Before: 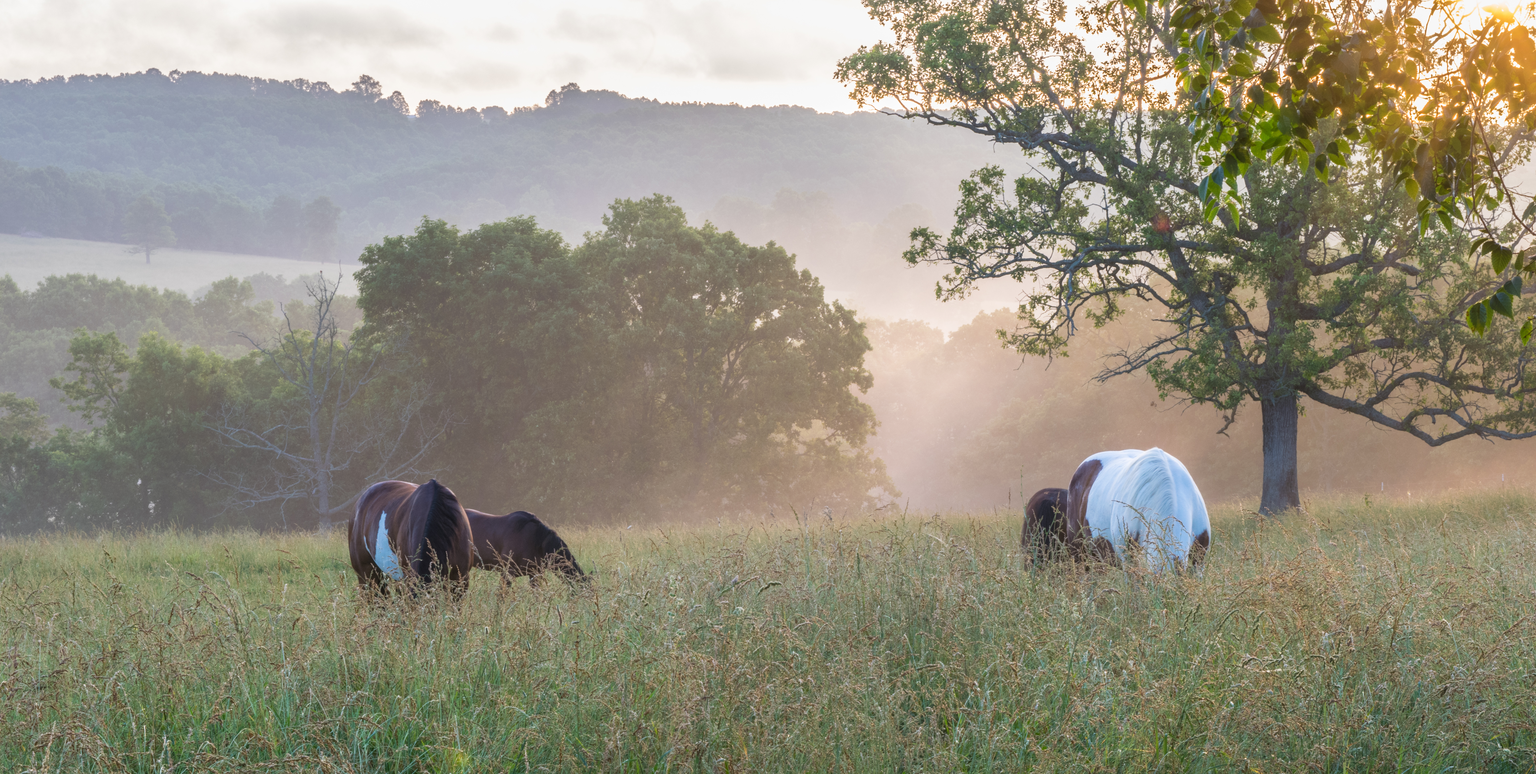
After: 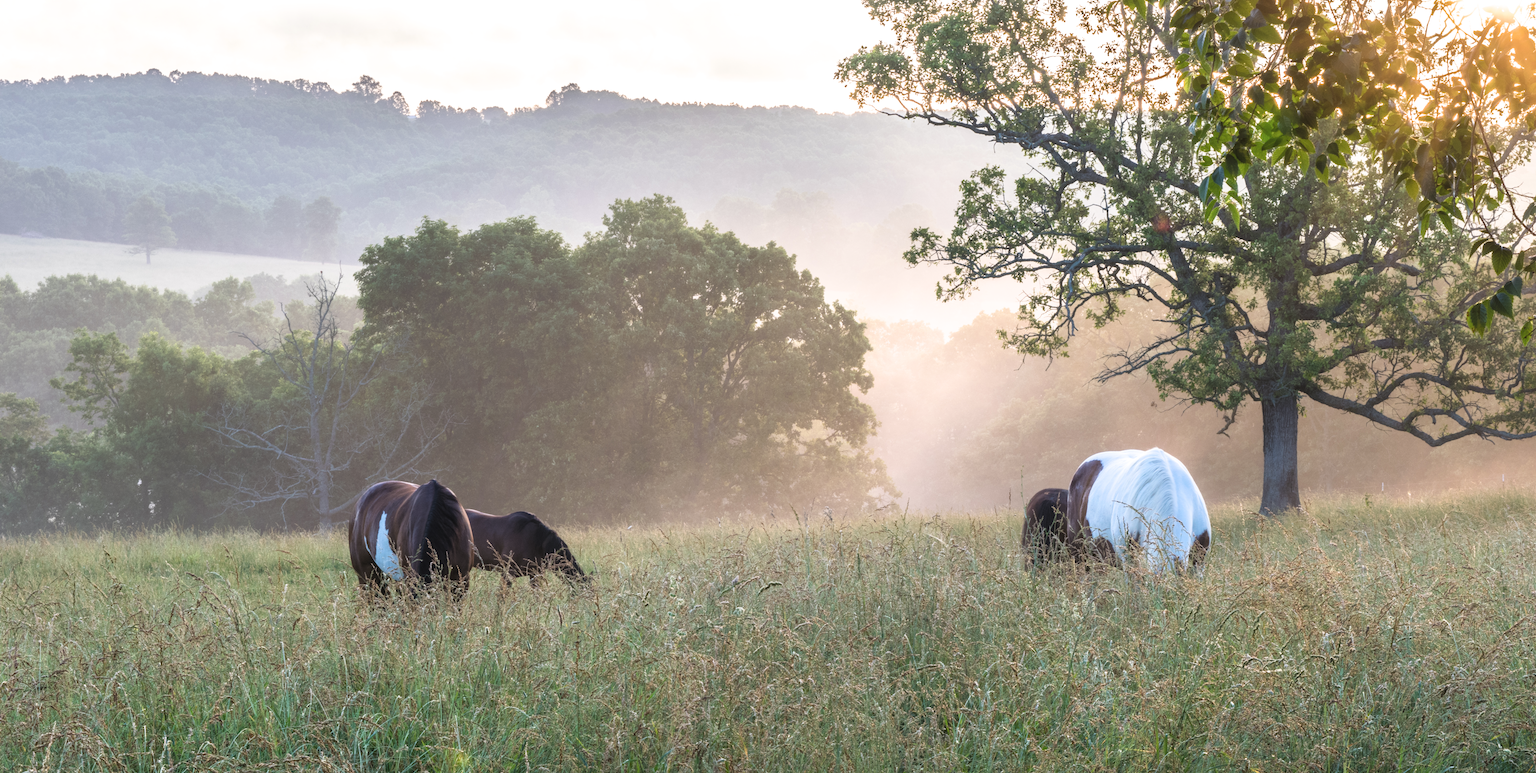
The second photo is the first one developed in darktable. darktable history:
exposure: black level correction -0.008, exposure 0.067 EV, compensate highlight preservation false
filmic rgb: white relative exposure 2.34 EV, hardness 6.59
